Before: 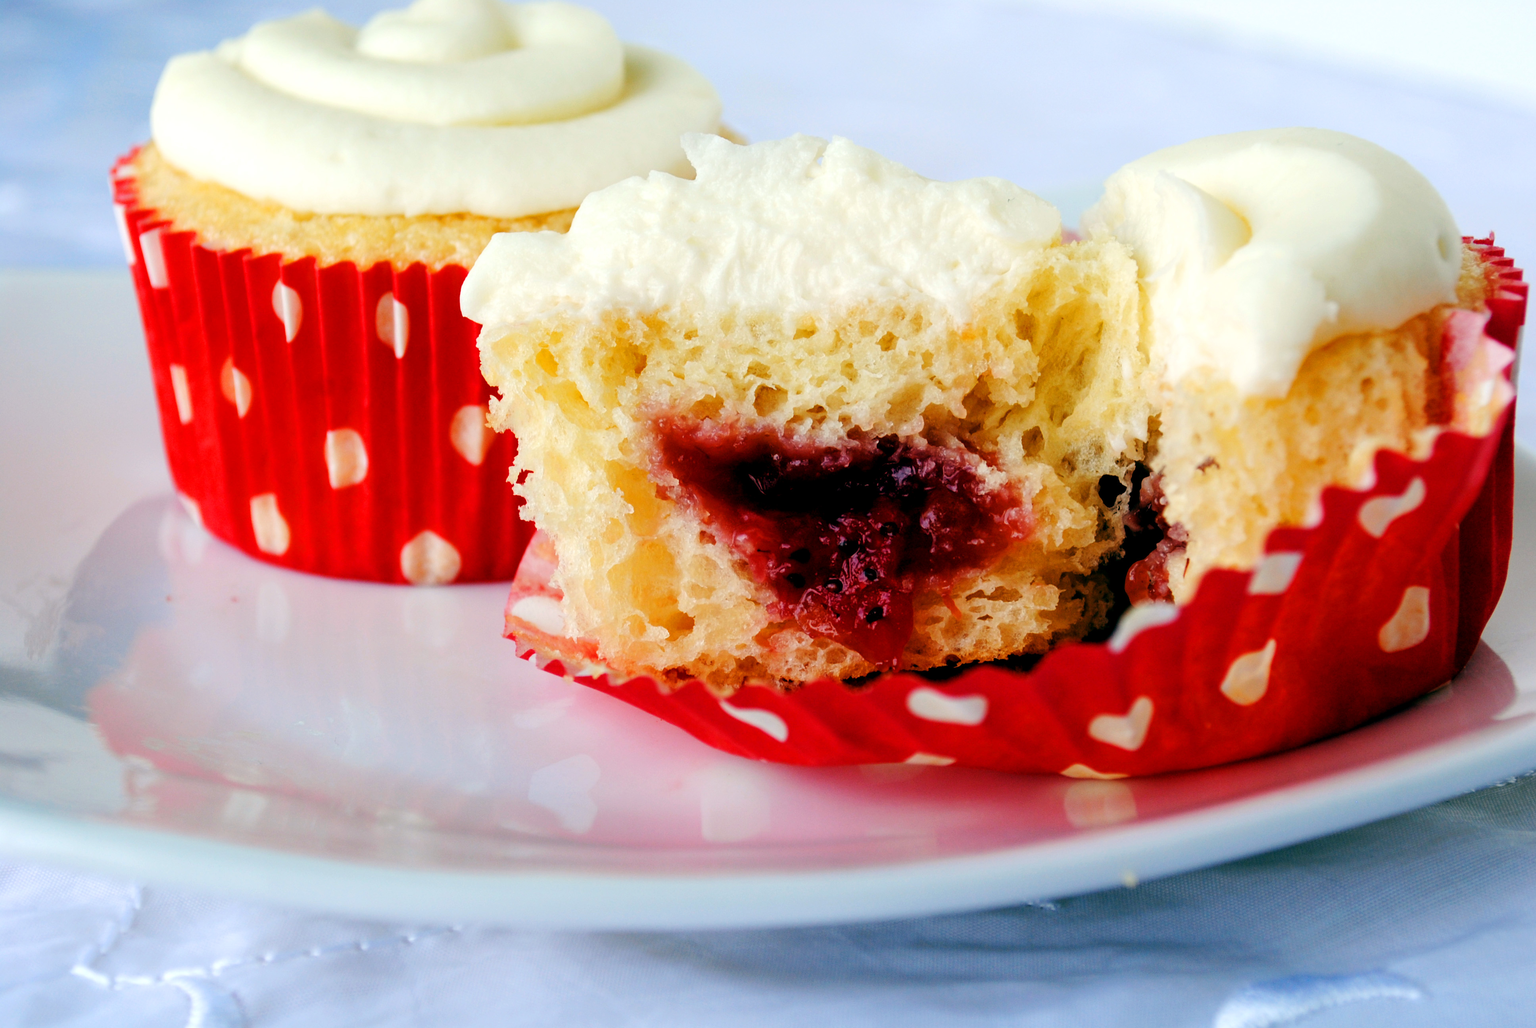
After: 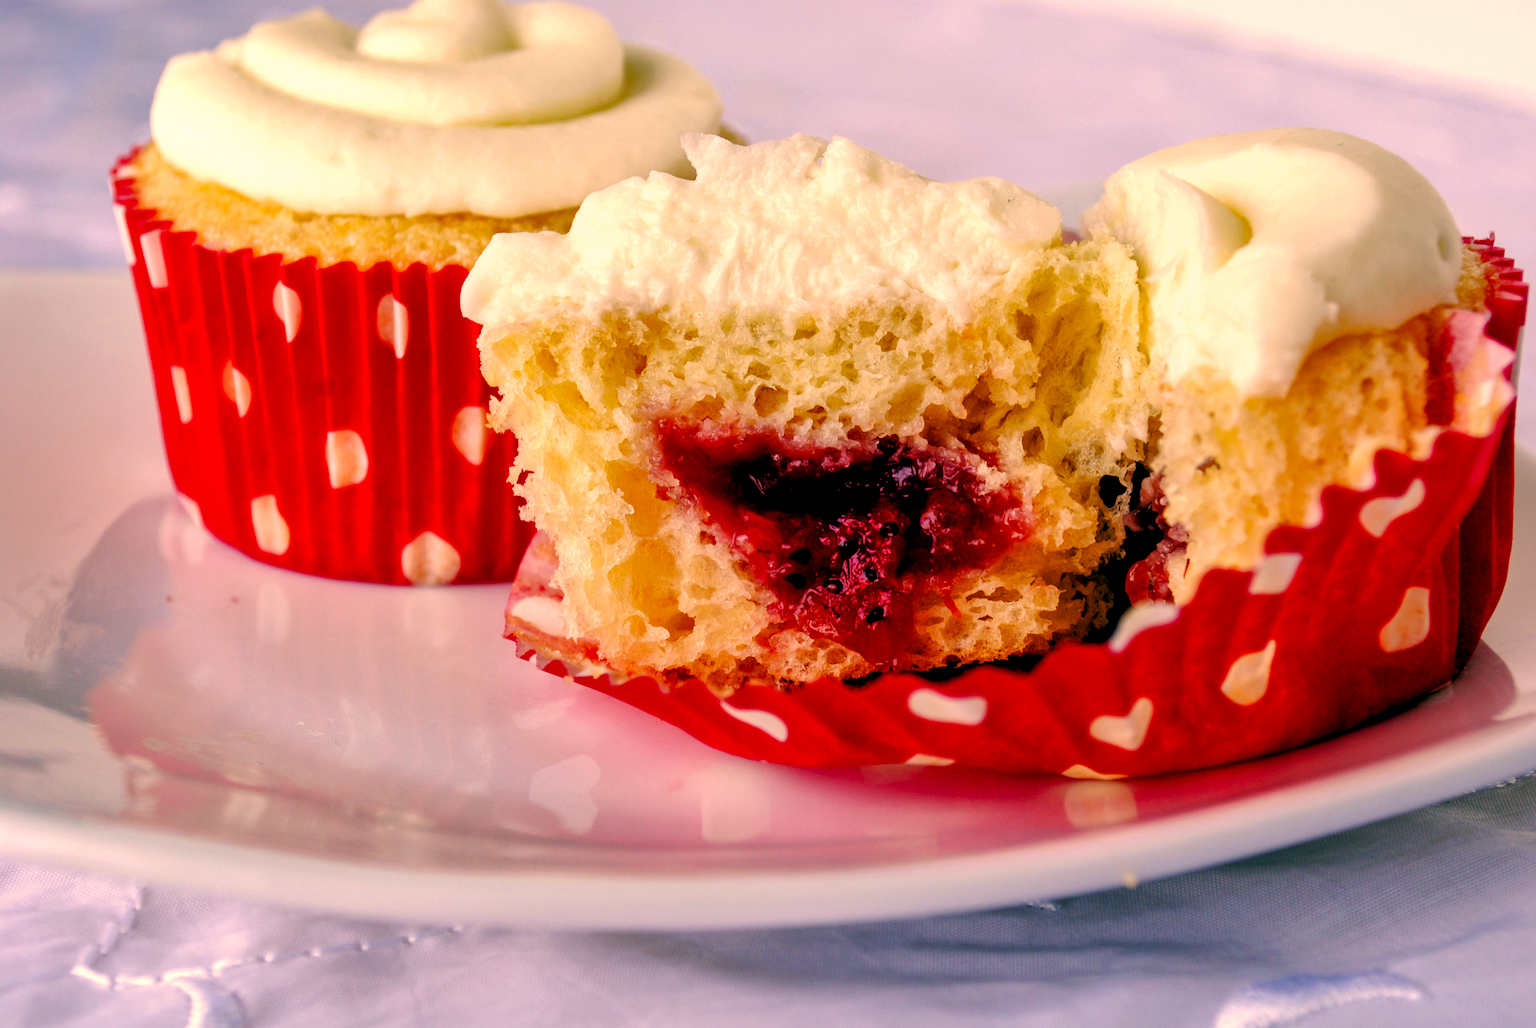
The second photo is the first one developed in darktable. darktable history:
shadows and highlights: on, module defaults
local contrast: detail 130%
sharpen: radius 2.883, amount 0.868, threshold 47.523
color correction: highlights a* 21.16, highlights b* 19.61
